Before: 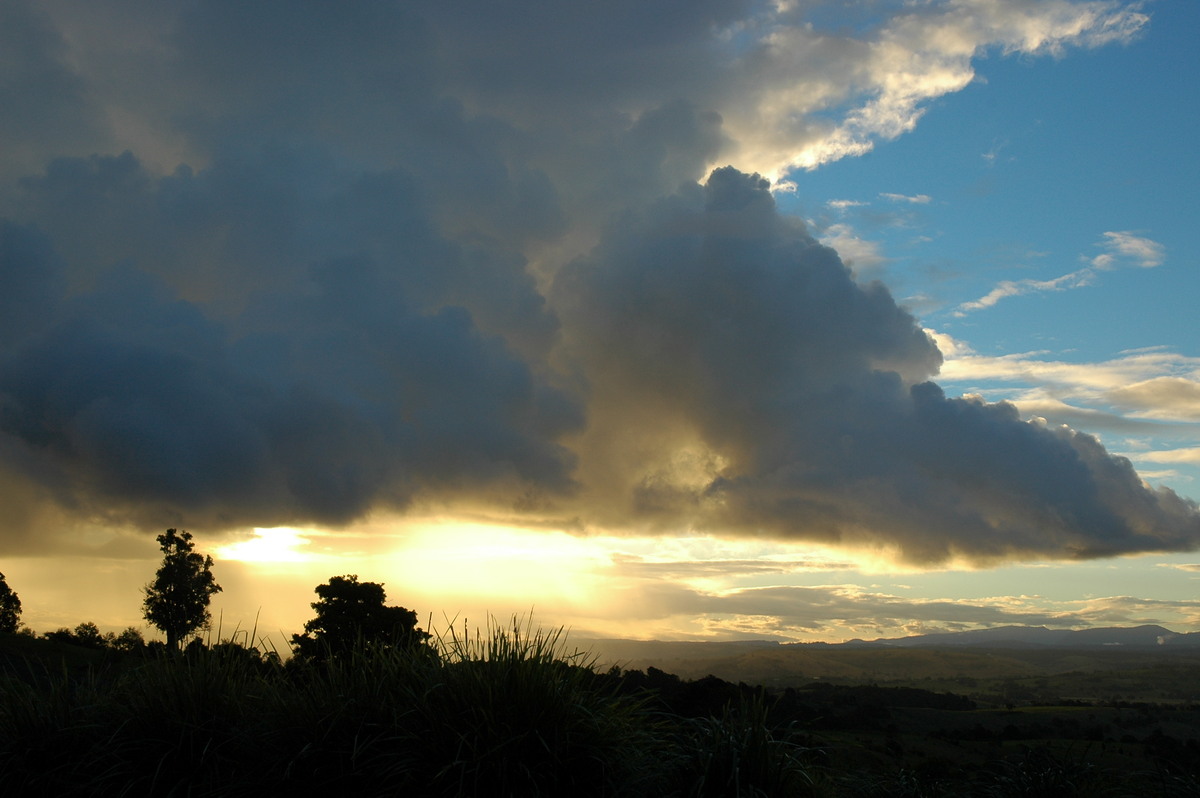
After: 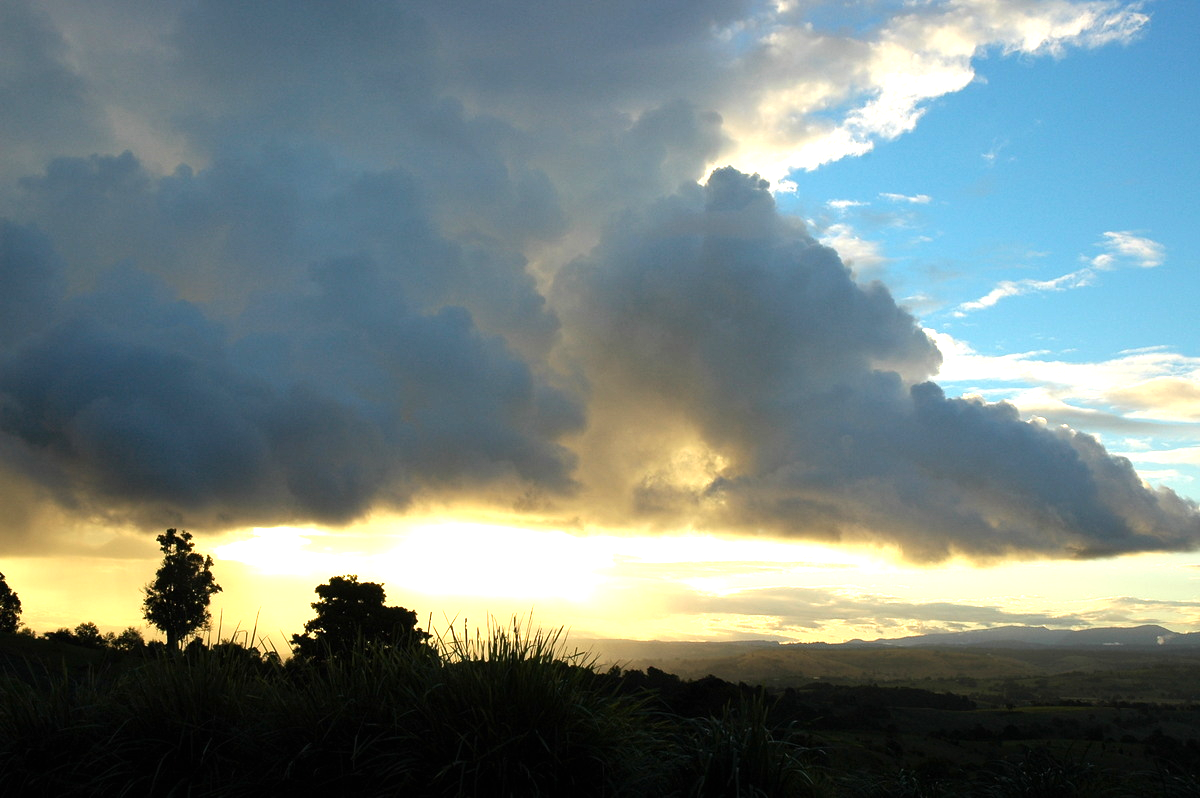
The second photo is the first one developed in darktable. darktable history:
levels: levels [0, 0.492, 0.984]
tone equalizer: -8 EV -0.417 EV, -7 EV -0.389 EV, -6 EV -0.333 EV, -5 EV -0.222 EV, -3 EV 0.222 EV, -2 EV 0.333 EV, -1 EV 0.389 EV, +0 EV 0.417 EV, edges refinement/feathering 500, mask exposure compensation -1.57 EV, preserve details no
exposure: black level correction 0, exposure 0.7 EV, compensate exposure bias true, compensate highlight preservation false
